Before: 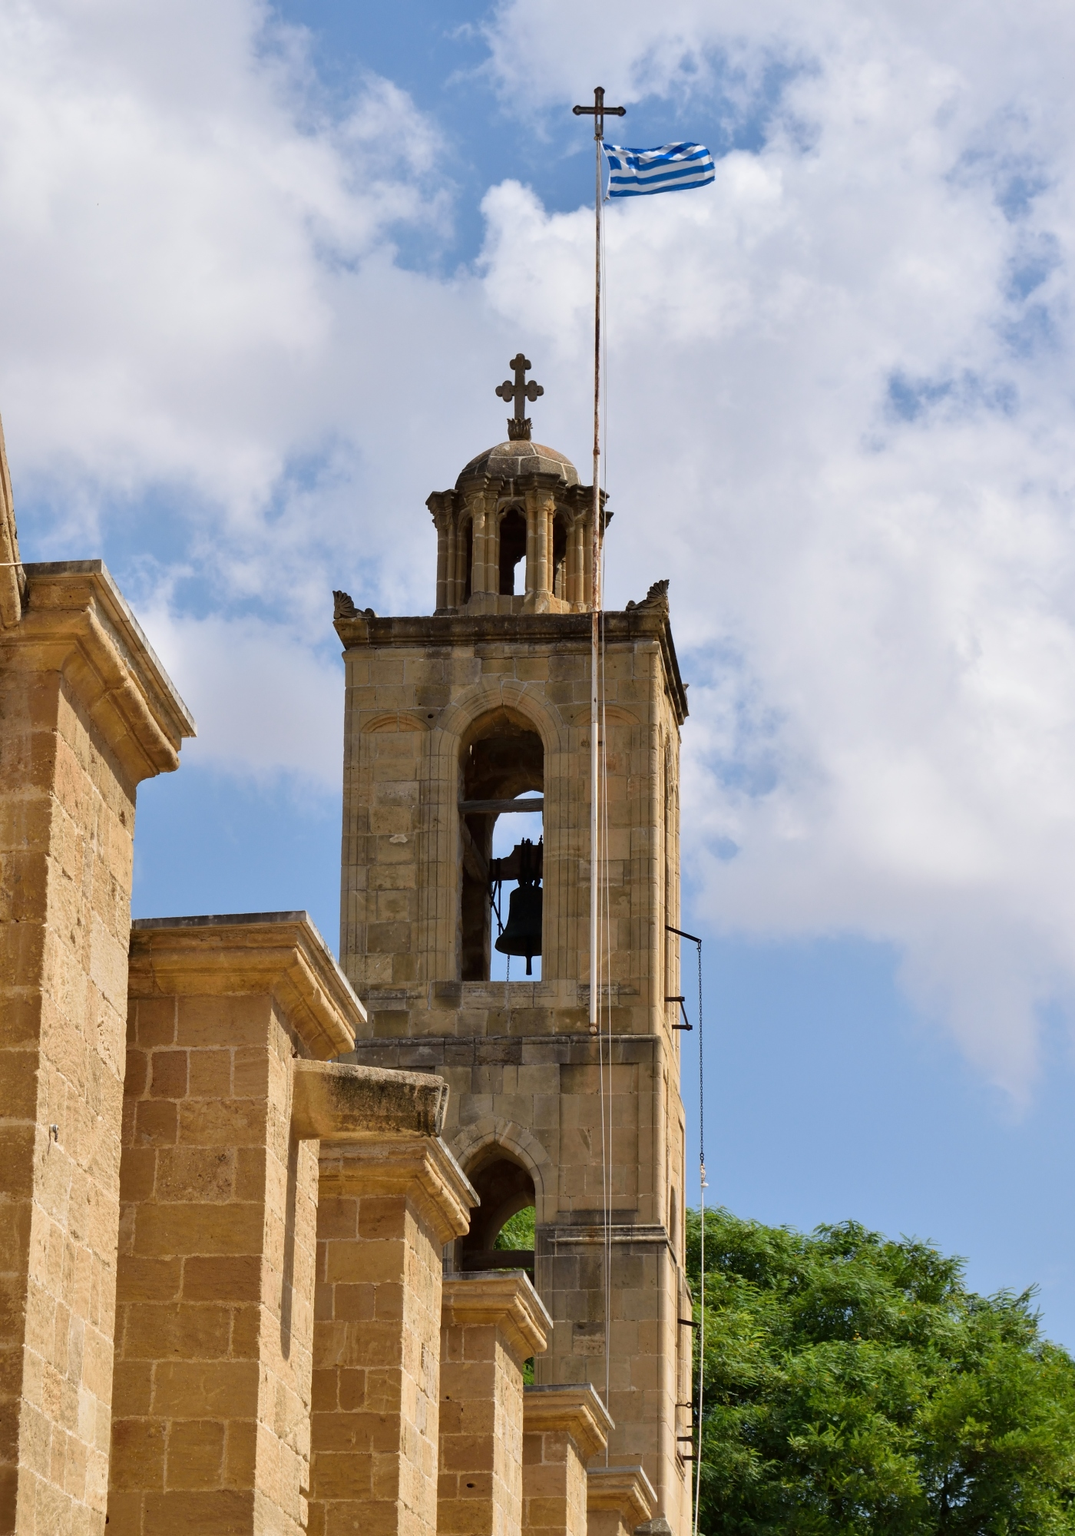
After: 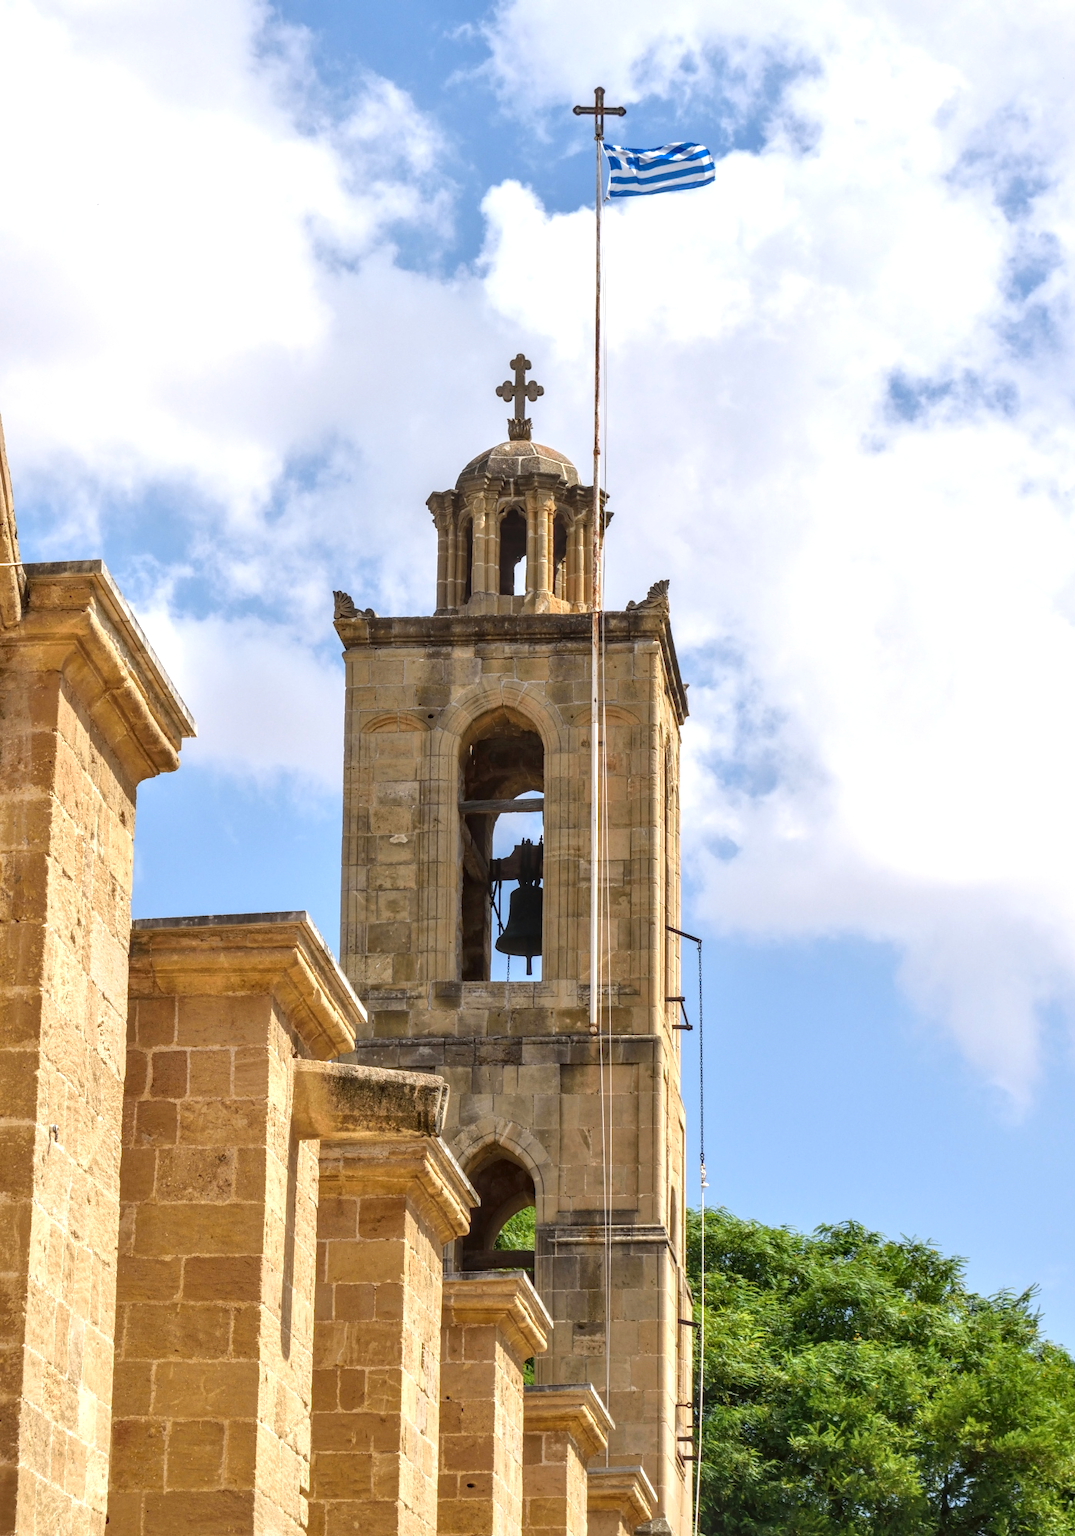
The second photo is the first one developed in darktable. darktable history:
exposure: exposure 0.6 EV, compensate highlight preservation false
local contrast: highlights 0%, shadows 0%, detail 133%
